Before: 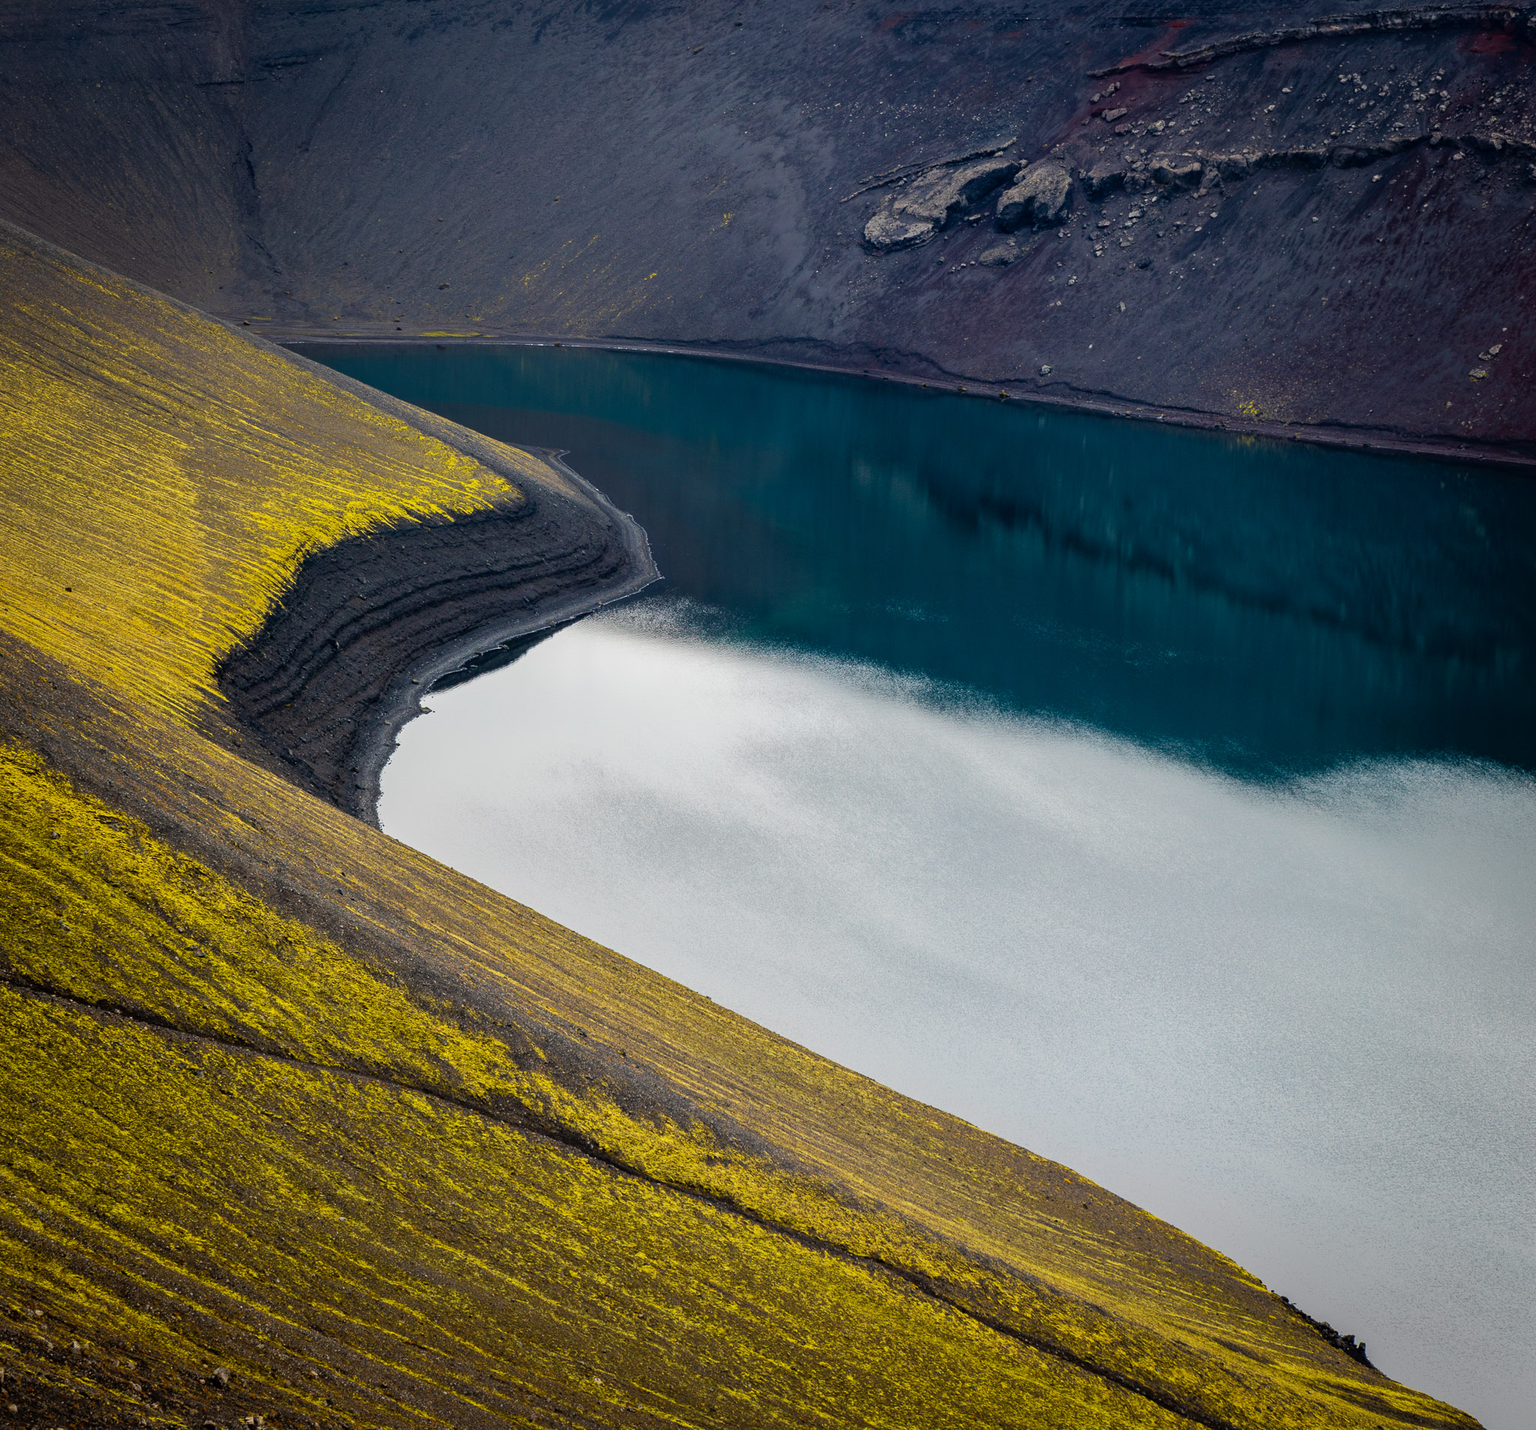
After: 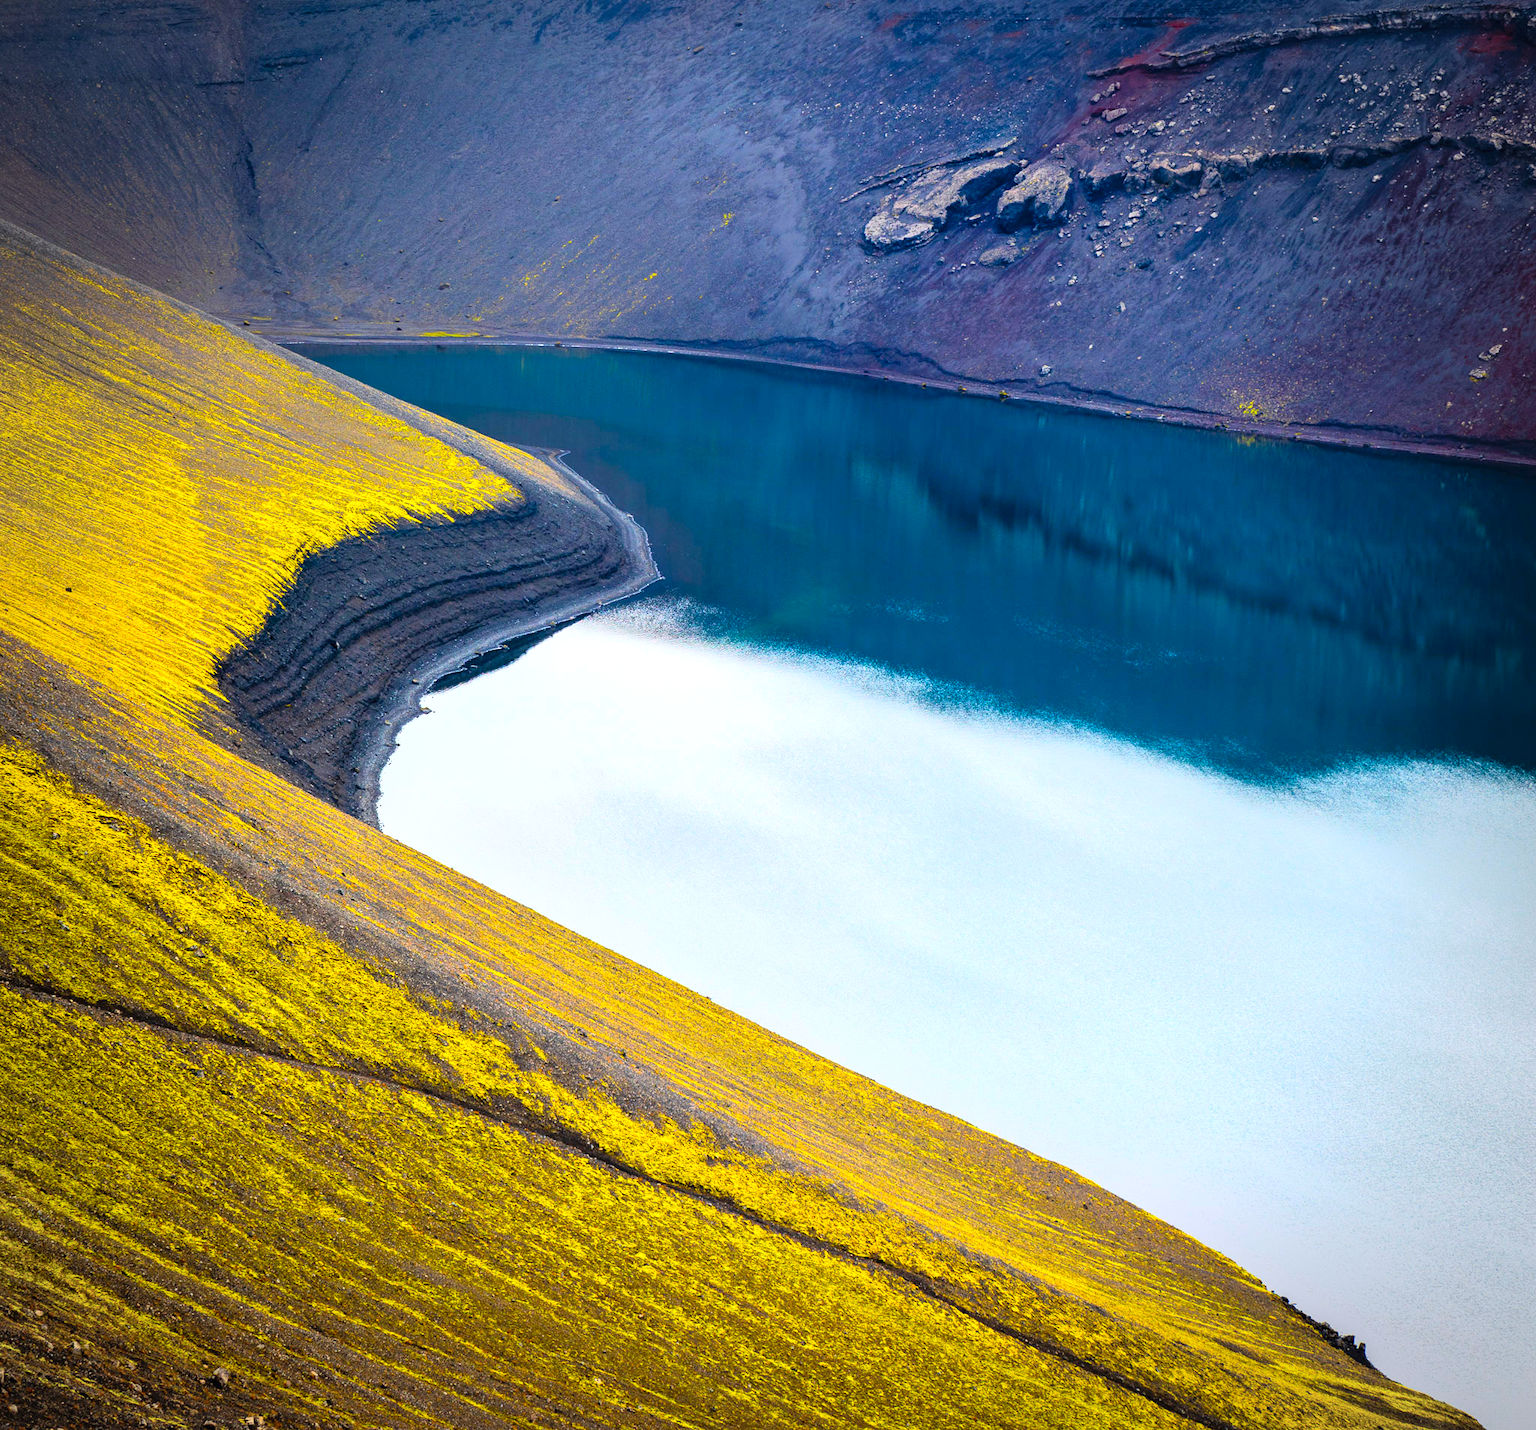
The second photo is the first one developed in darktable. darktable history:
vignetting: fall-off radius 93.87%
exposure: exposure 0.636 EV, compensate highlight preservation false
white balance: red 0.983, blue 1.036
contrast brightness saturation: contrast 0.2, brightness 0.2, saturation 0.8
